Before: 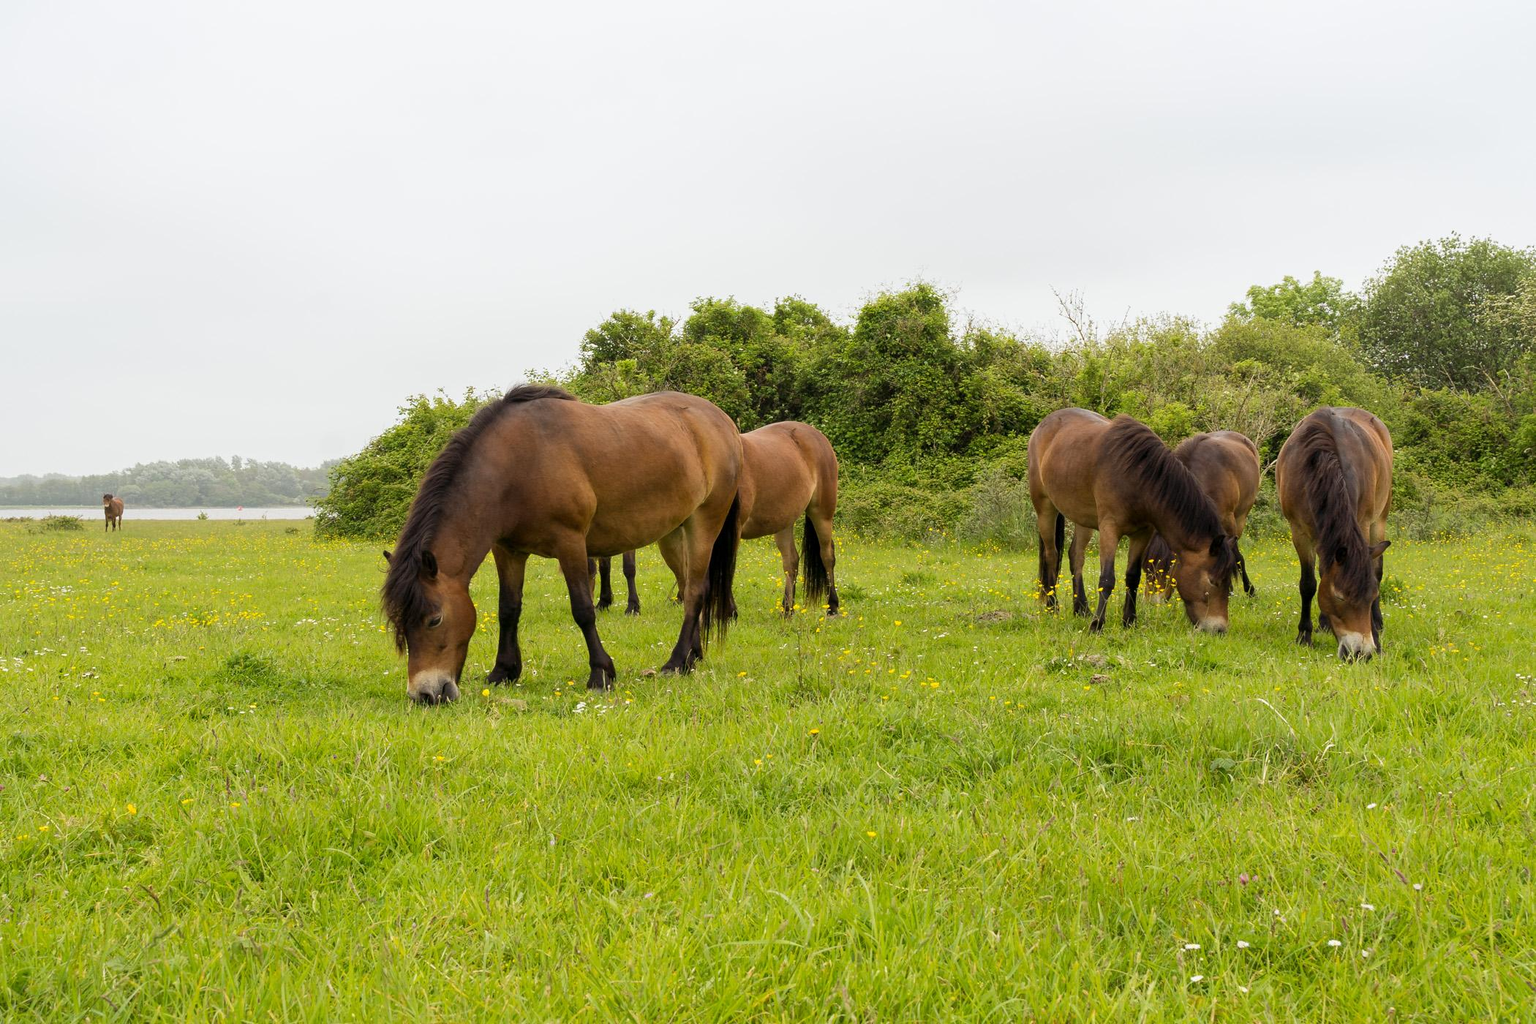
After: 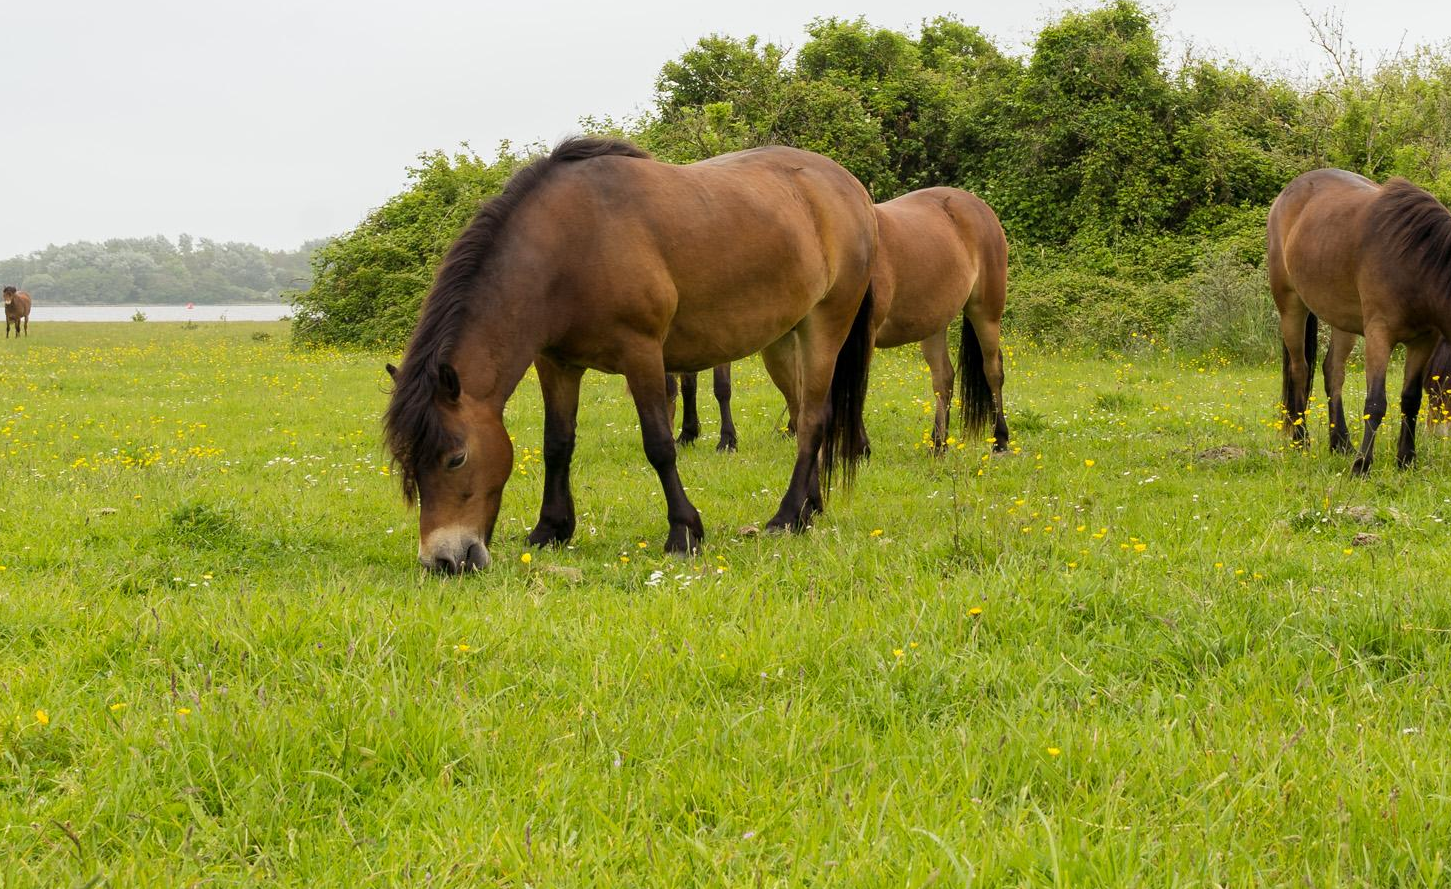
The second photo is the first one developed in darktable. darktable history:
crop: left 6.597%, top 27.82%, right 24.265%, bottom 8.65%
